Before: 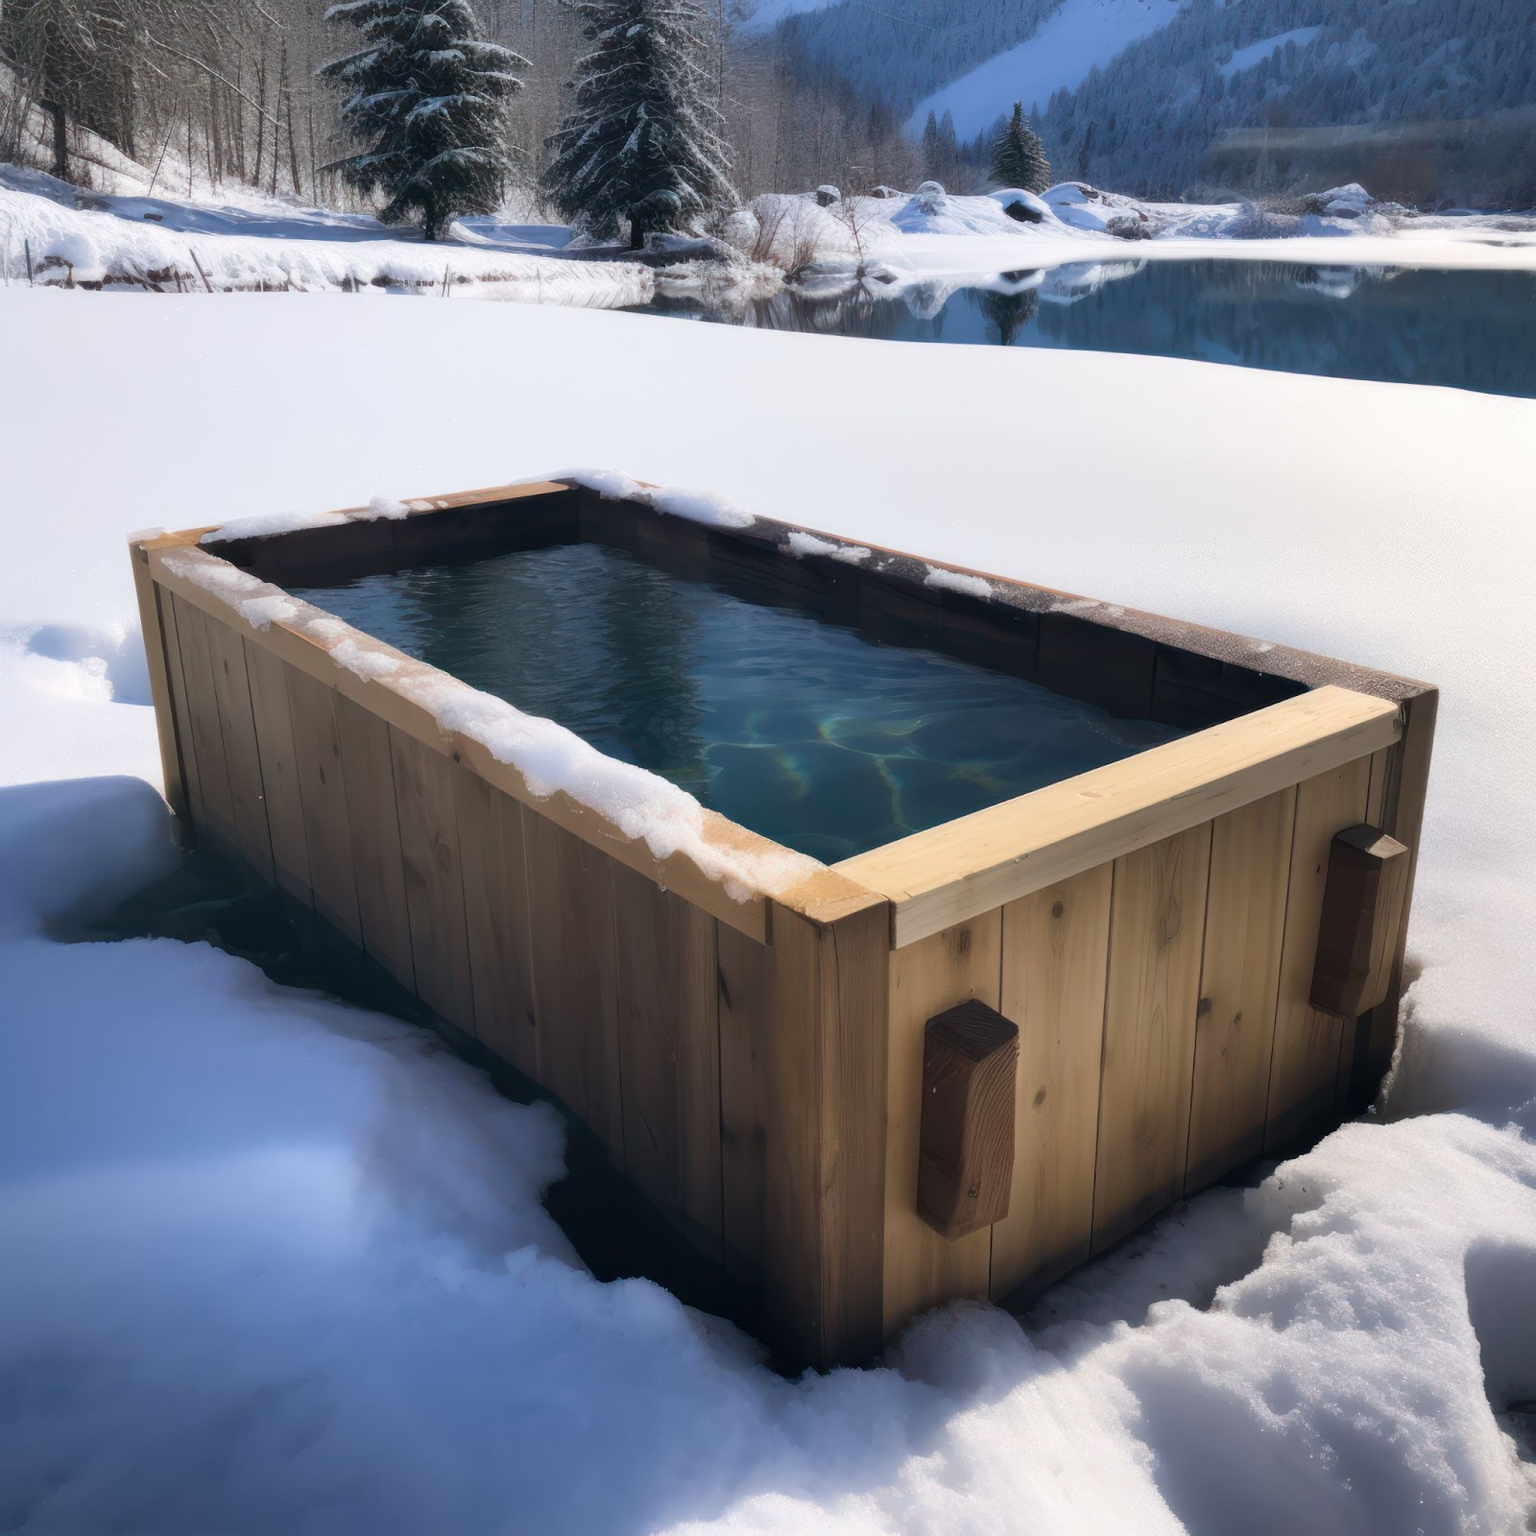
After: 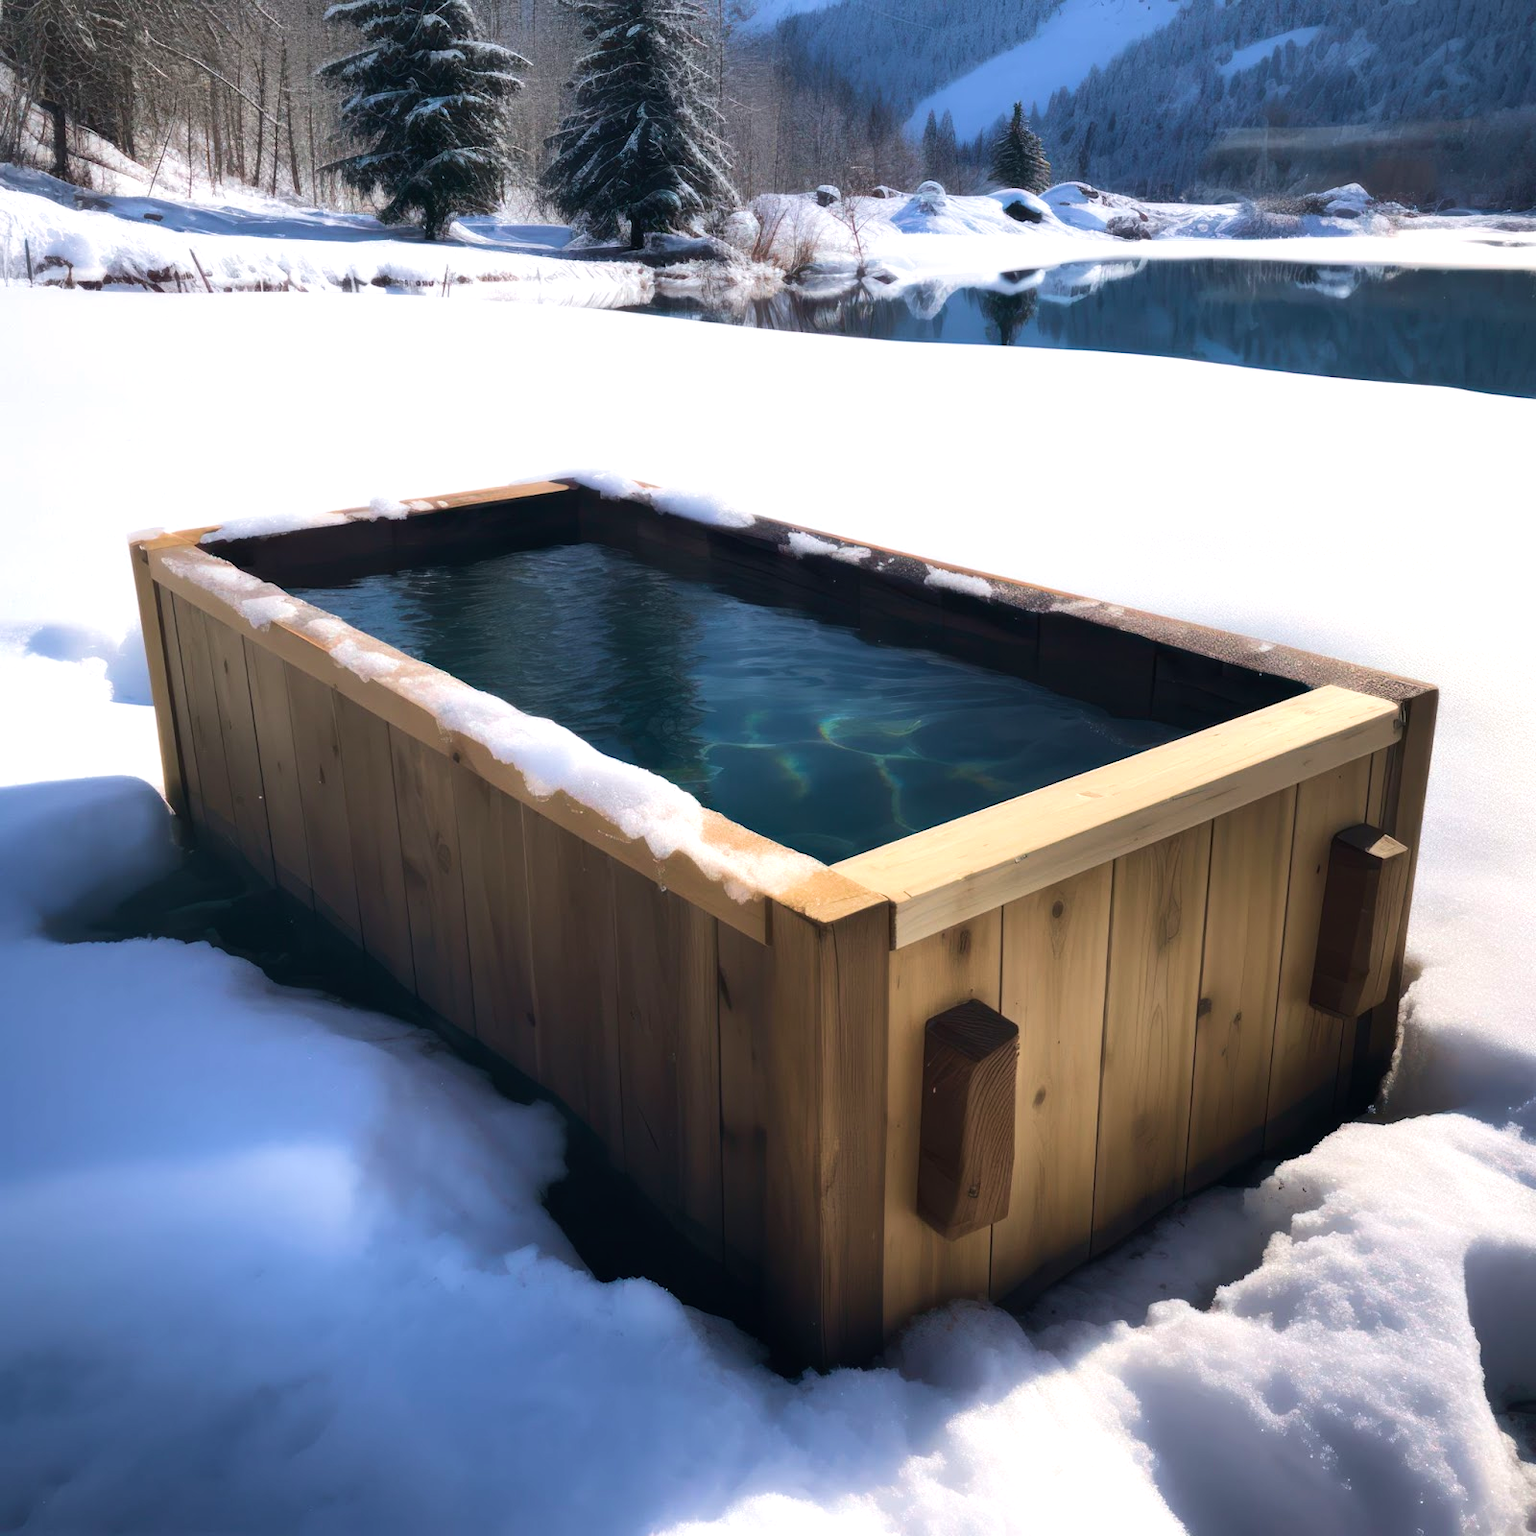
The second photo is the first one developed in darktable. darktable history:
tone equalizer: -8 EV -0.417 EV, -7 EV -0.389 EV, -6 EV -0.333 EV, -5 EV -0.222 EV, -3 EV 0.222 EV, -2 EV 0.333 EV, -1 EV 0.389 EV, +0 EV 0.417 EV, edges refinement/feathering 500, mask exposure compensation -1.57 EV, preserve details no
velvia: strength 30%
